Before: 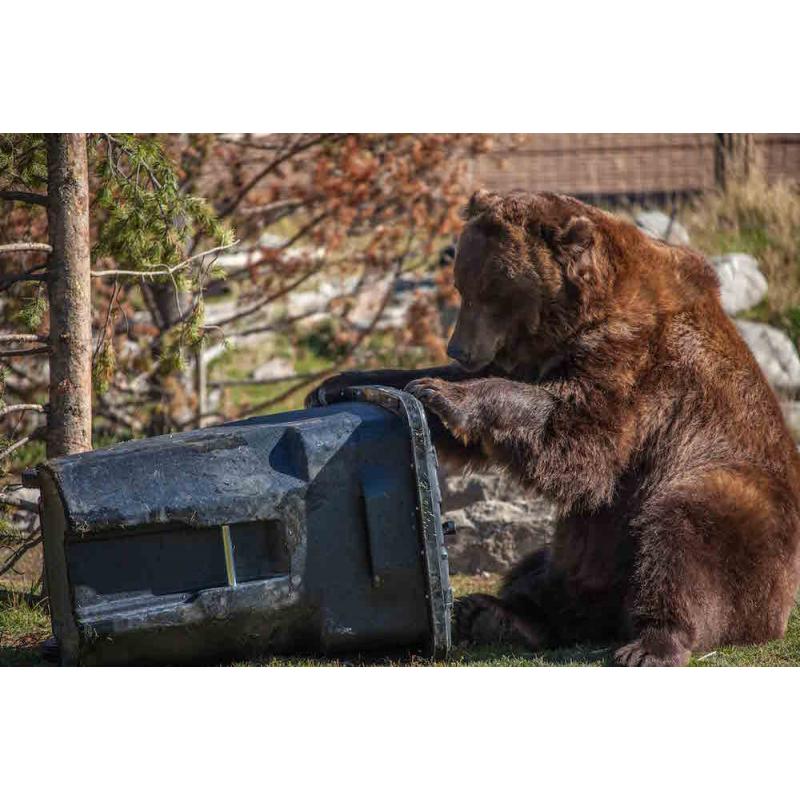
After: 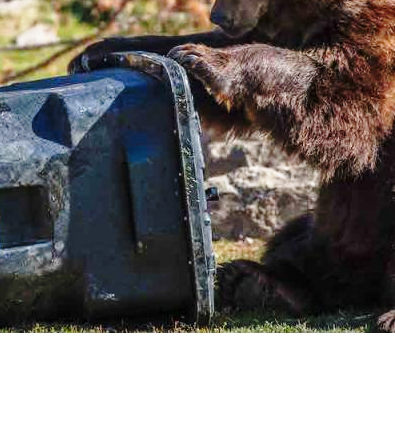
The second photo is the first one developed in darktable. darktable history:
crop: left 29.672%, top 41.786%, right 20.851%, bottom 3.487%
rotate and perspective: crop left 0, crop top 0
base curve: curves: ch0 [(0, 0) (0.028, 0.03) (0.121, 0.232) (0.46, 0.748) (0.859, 0.968) (1, 1)], preserve colors none
